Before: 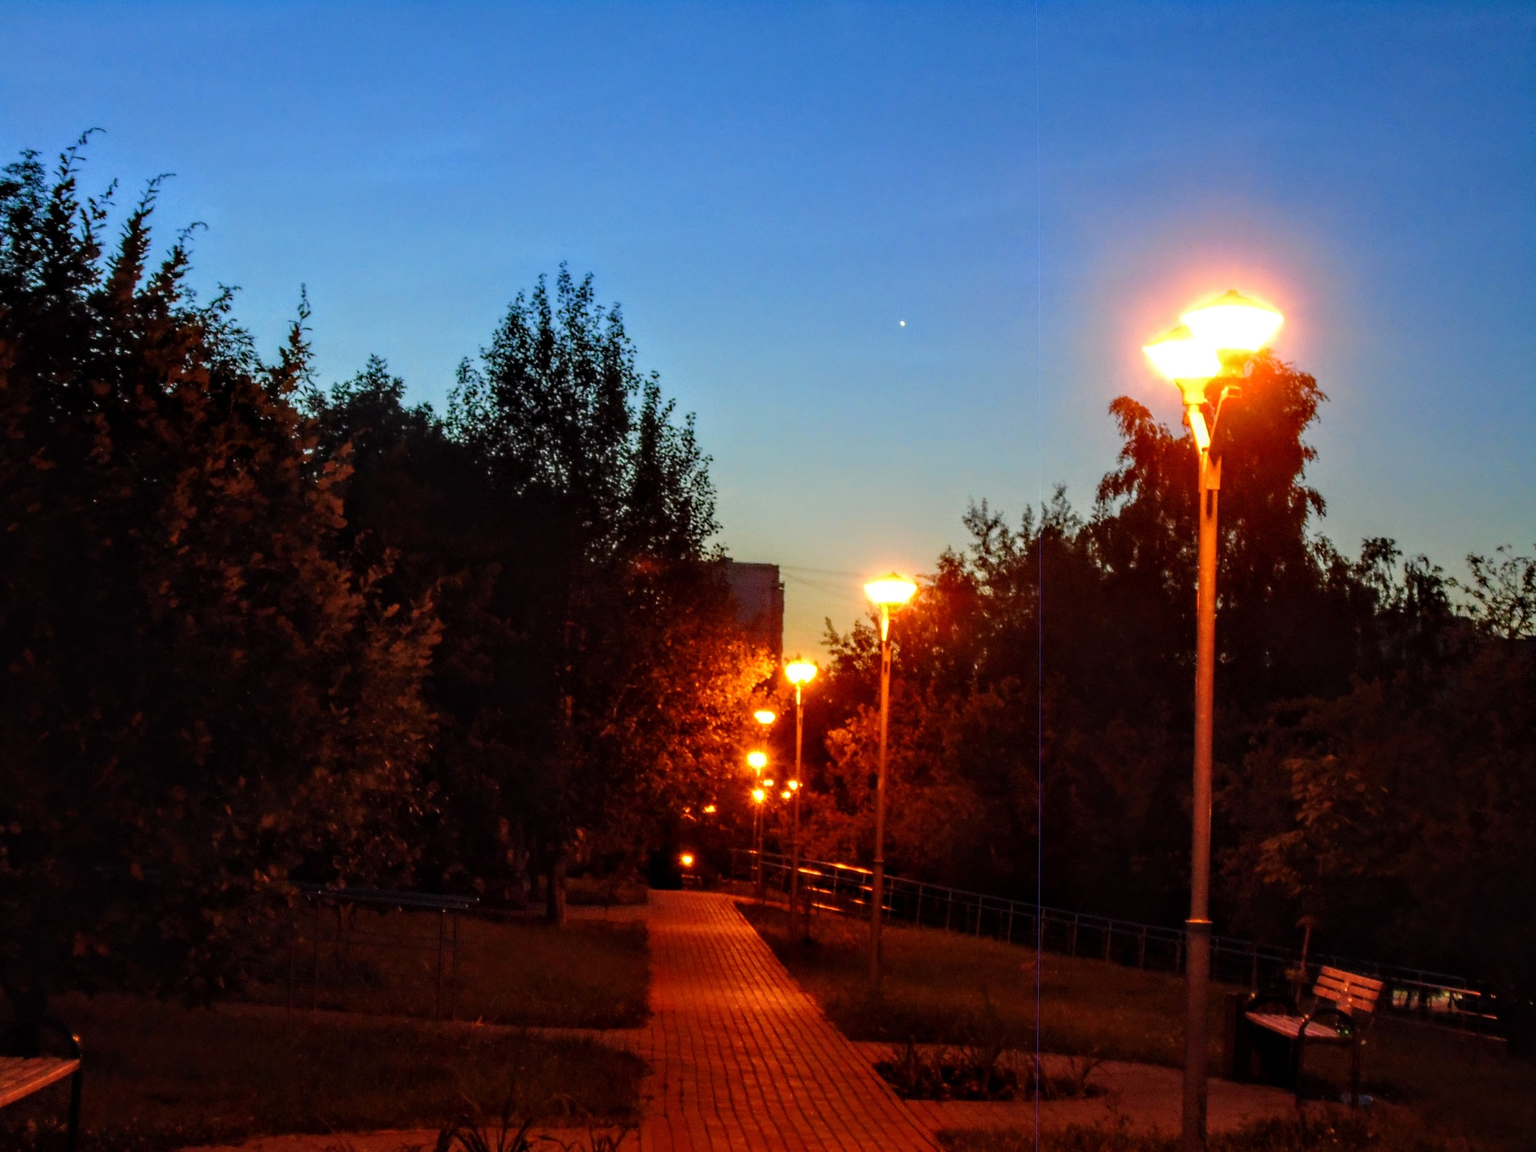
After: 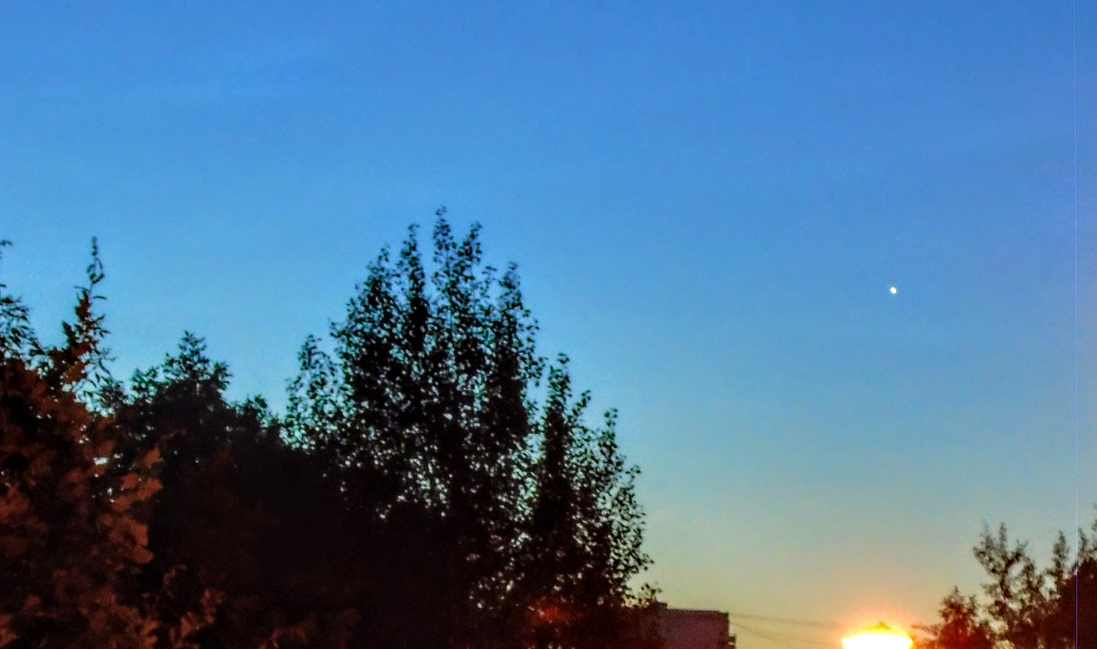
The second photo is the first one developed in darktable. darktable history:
crop: left 15.173%, top 9.245%, right 31.234%, bottom 48.499%
velvia: strength 36.95%
shadows and highlights: shadows 22.7, highlights -49.01, soften with gaussian
